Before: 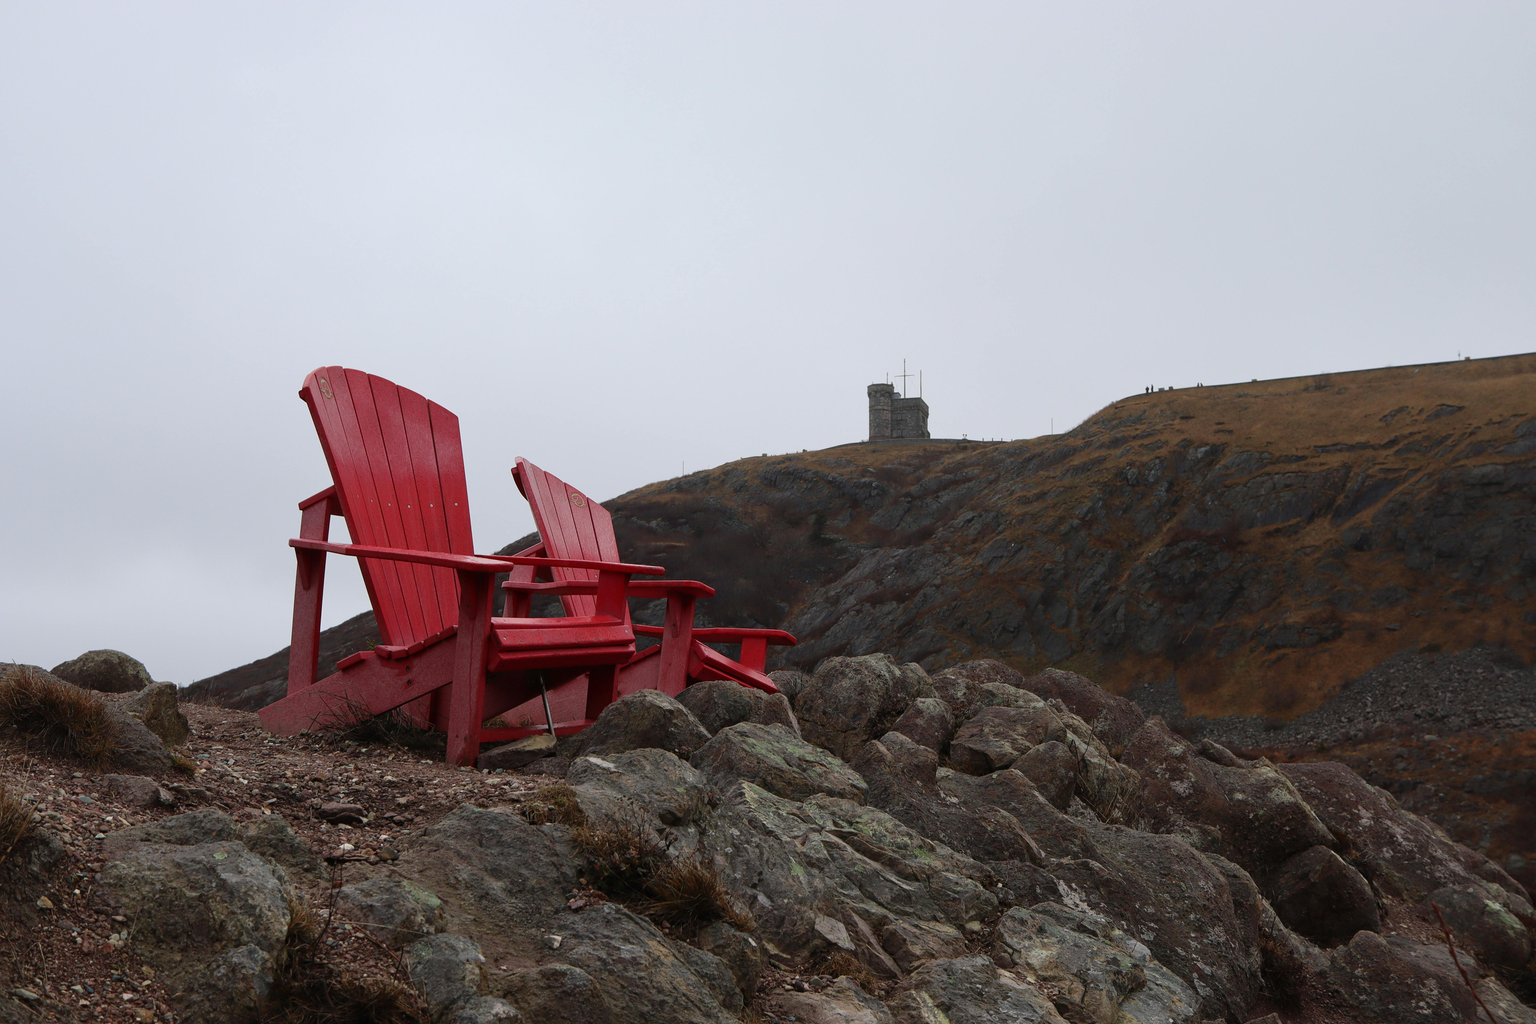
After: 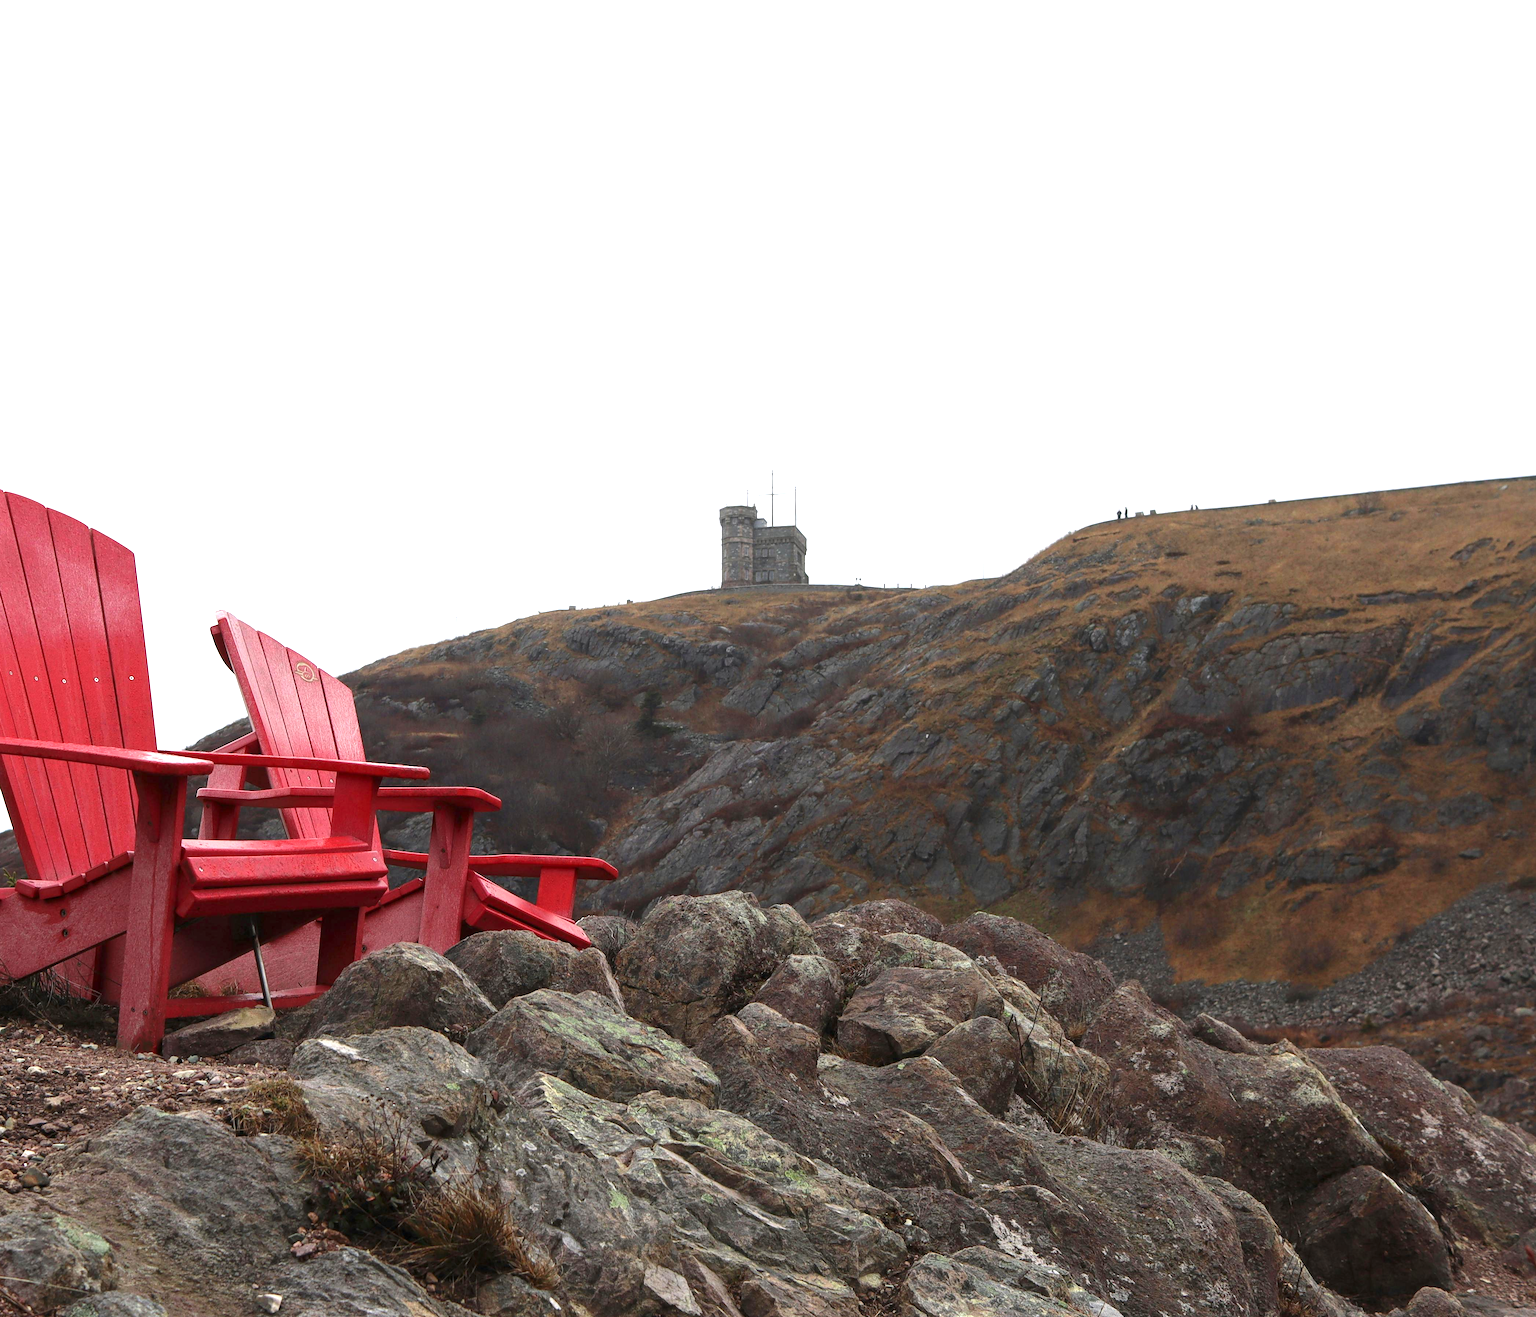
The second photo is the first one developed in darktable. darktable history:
local contrast: highlights 100%, shadows 97%, detail 119%, midtone range 0.2
crop and rotate: left 23.723%, top 2.934%, right 6.282%, bottom 7.027%
exposure: black level correction 0, exposure 1.2 EV, compensate exposure bias true, compensate highlight preservation false
